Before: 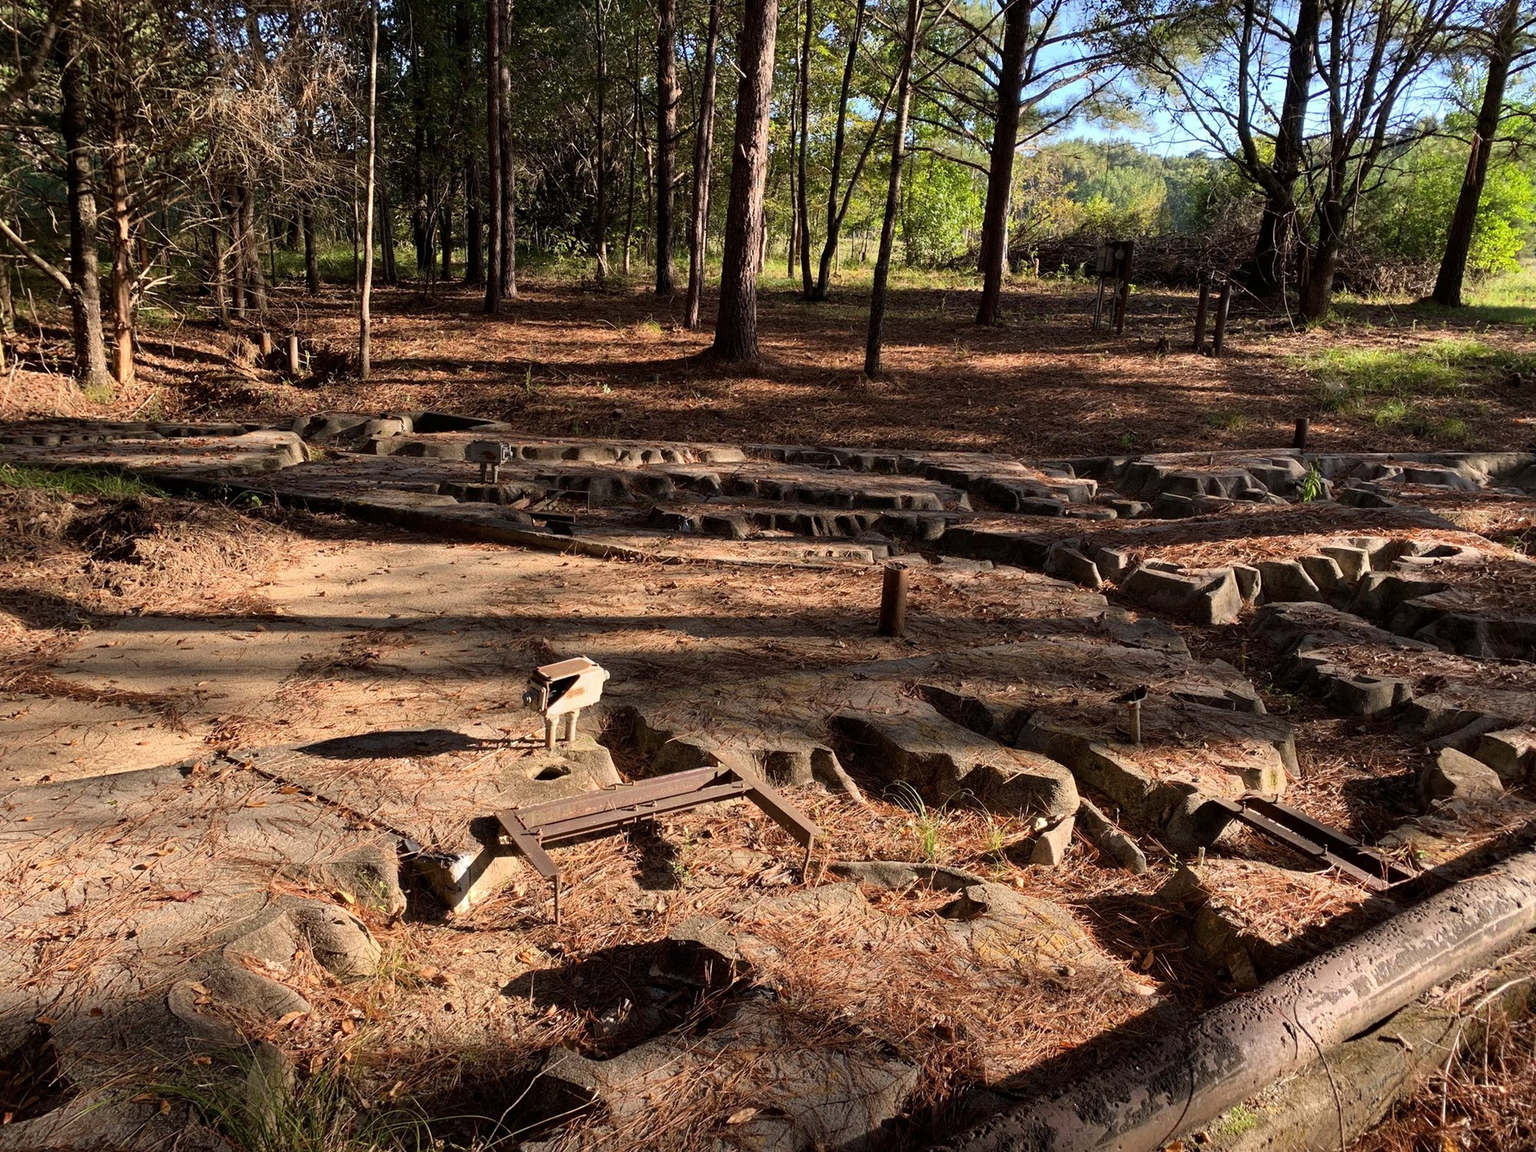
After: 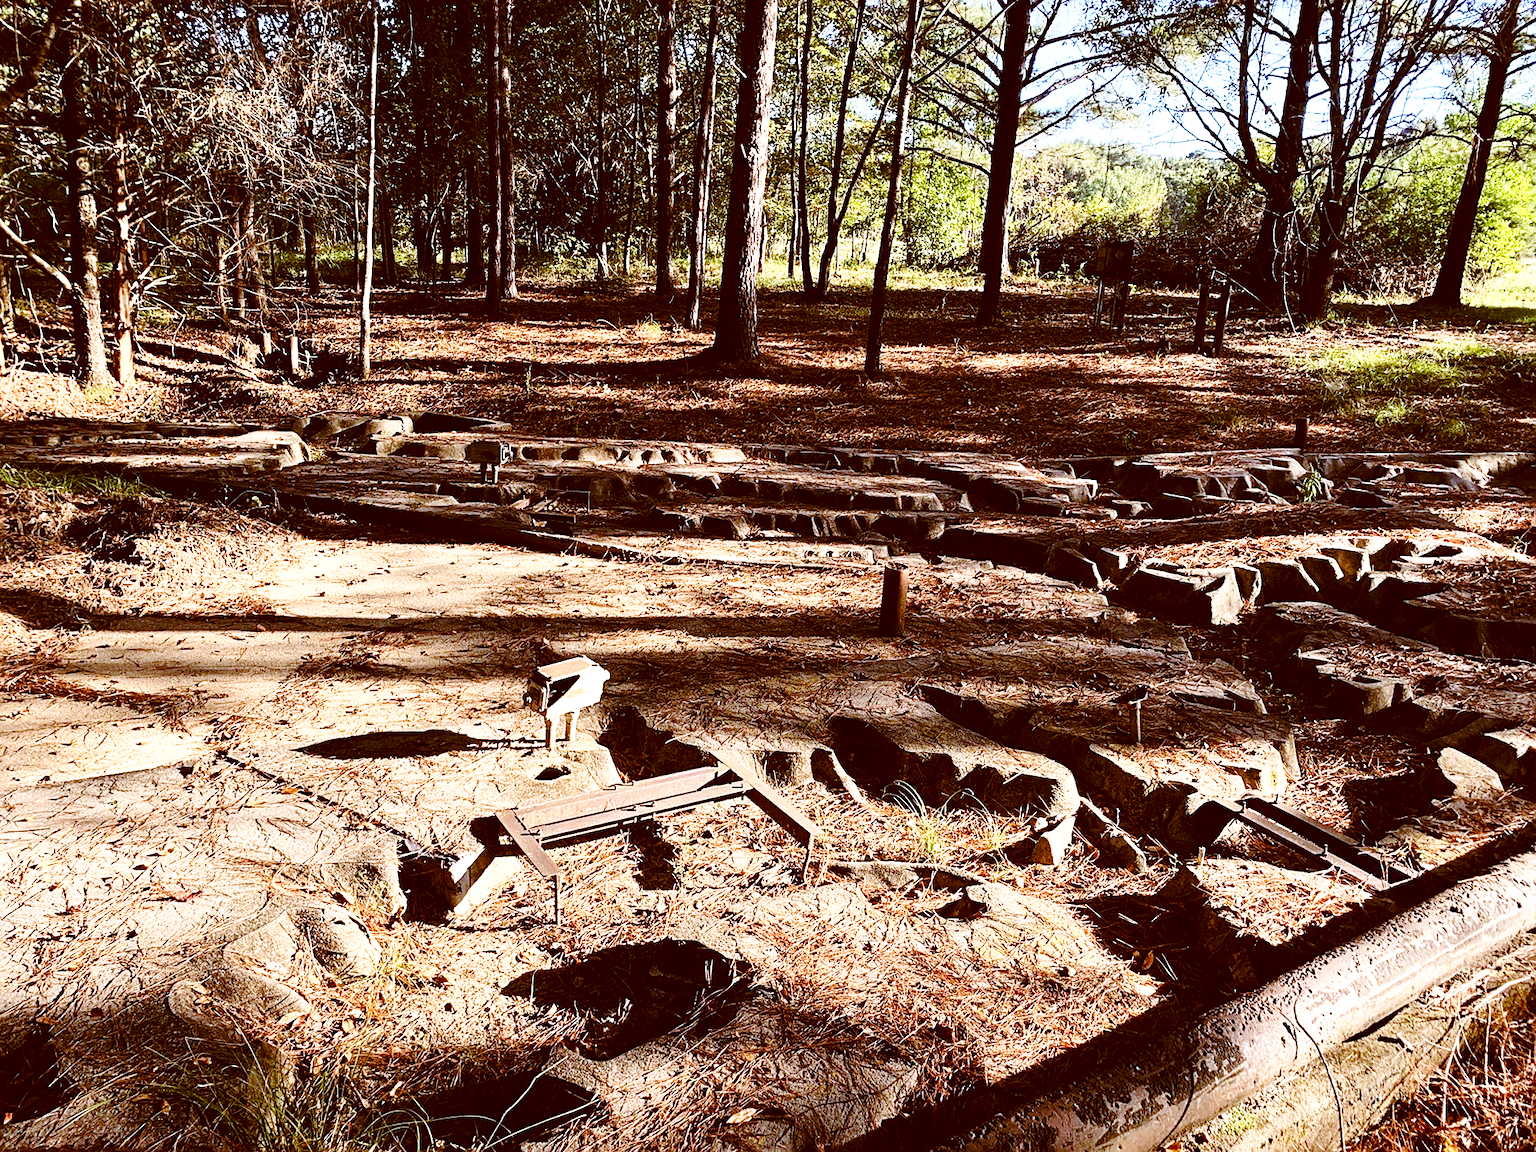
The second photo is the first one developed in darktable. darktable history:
sharpen: on, module defaults
white balance: red 1, blue 1
color balance: lift [1, 1.015, 1.004, 0.985], gamma [1, 0.958, 0.971, 1.042], gain [1, 0.956, 0.977, 1.044]
tone equalizer: -8 EV -0.75 EV, -7 EV -0.7 EV, -6 EV -0.6 EV, -5 EV -0.4 EV, -3 EV 0.4 EV, -2 EV 0.6 EV, -1 EV 0.7 EV, +0 EV 0.75 EV, edges refinement/feathering 500, mask exposure compensation -1.57 EV, preserve details no
base curve: curves: ch0 [(0, 0) (0.032, 0.037) (0.105, 0.228) (0.435, 0.76) (0.856, 0.983) (1, 1)], preserve colors none
